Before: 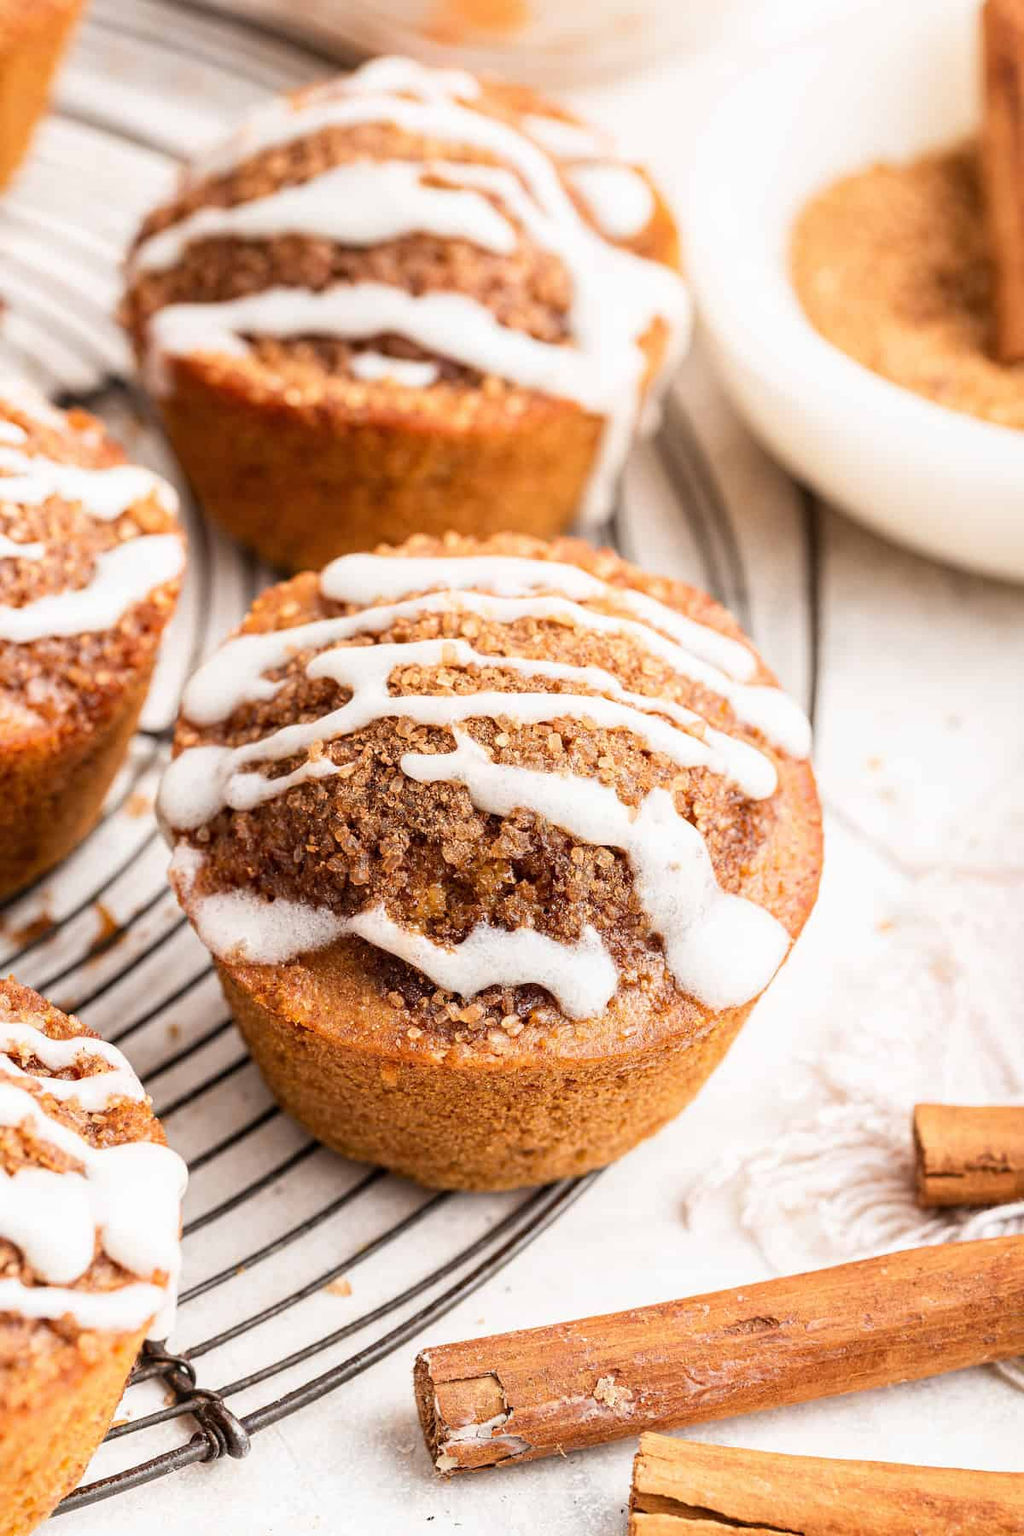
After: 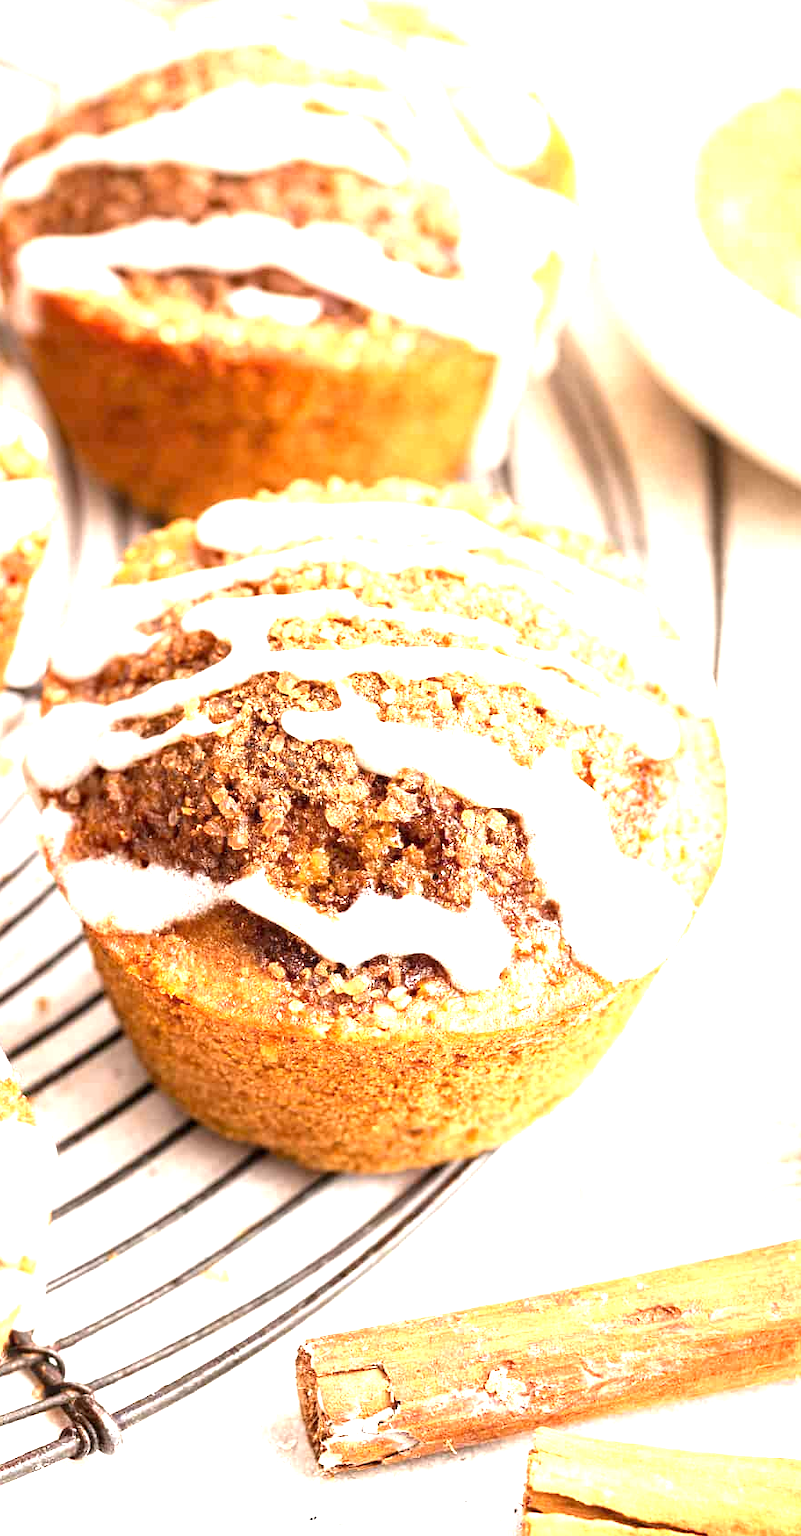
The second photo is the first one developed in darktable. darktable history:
crop and rotate: left 13.15%, top 5.251%, right 12.609%
exposure: exposure 1.5 EV, compensate highlight preservation false
